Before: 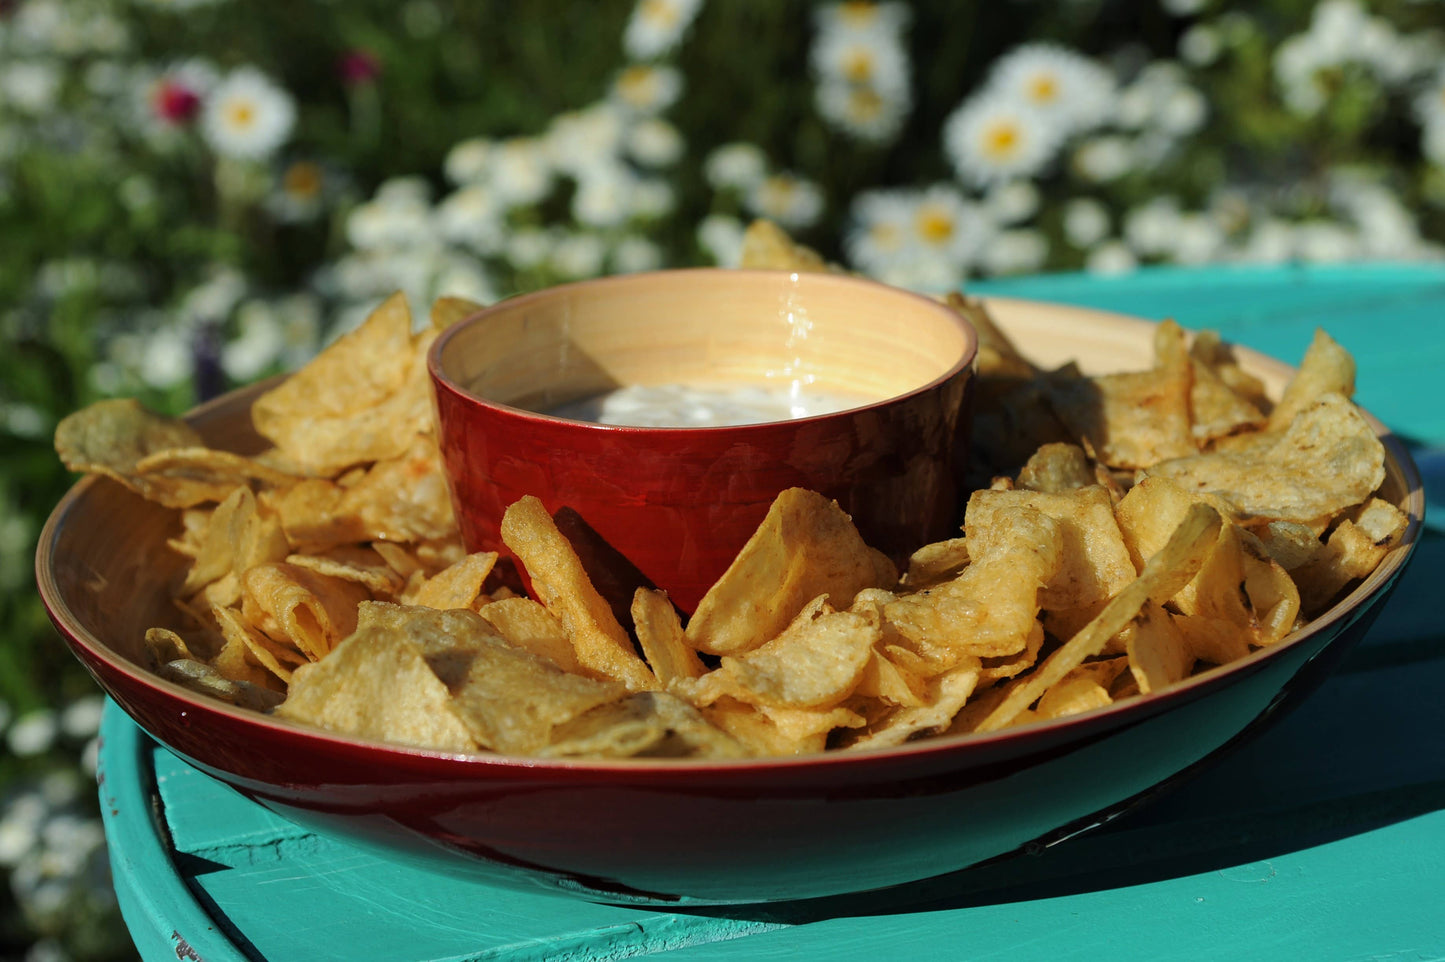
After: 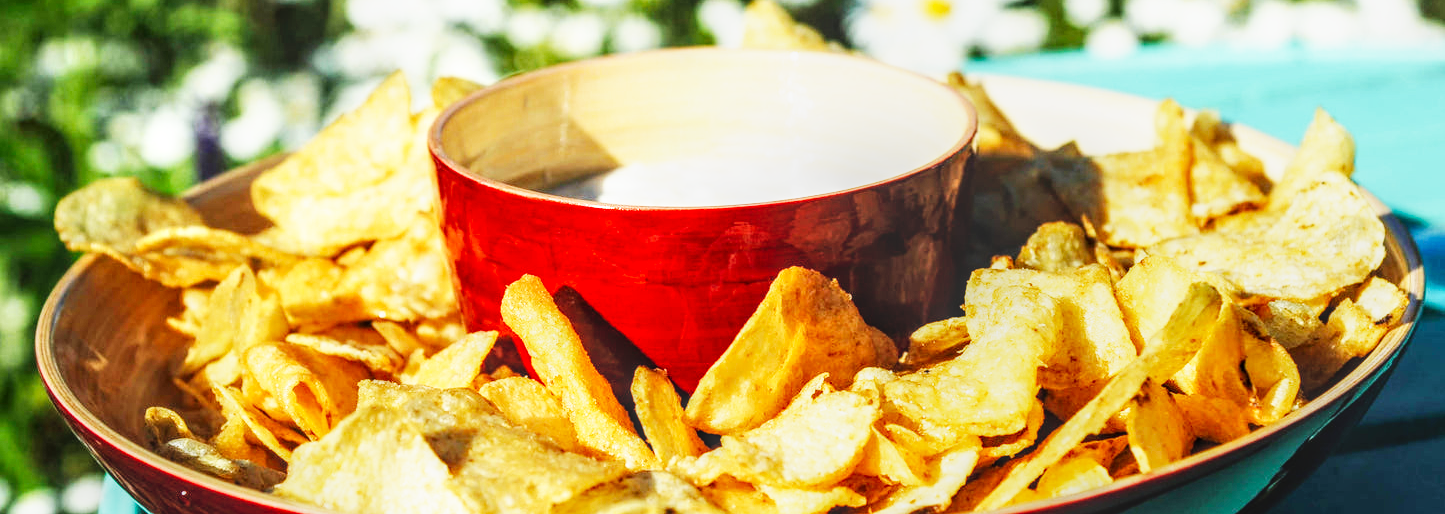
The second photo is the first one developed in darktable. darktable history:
local contrast: highlights 0%, shadows 0%, detail 133%
exposure: black level correction 0, exposure 0.7 EV, compensate exposure bias true, compensate highlight preservation false
crop and rotate: top 23.043%, bottom 23.437%
base curve: curves: ch0 [(0, 0) (0.007, 0.004) (0.027, 0.03) (0.046, 0.07) (0.207, 0.54) (0.442, 0.872) (0.673, 0.972) (1, 1)], preserve colors none
